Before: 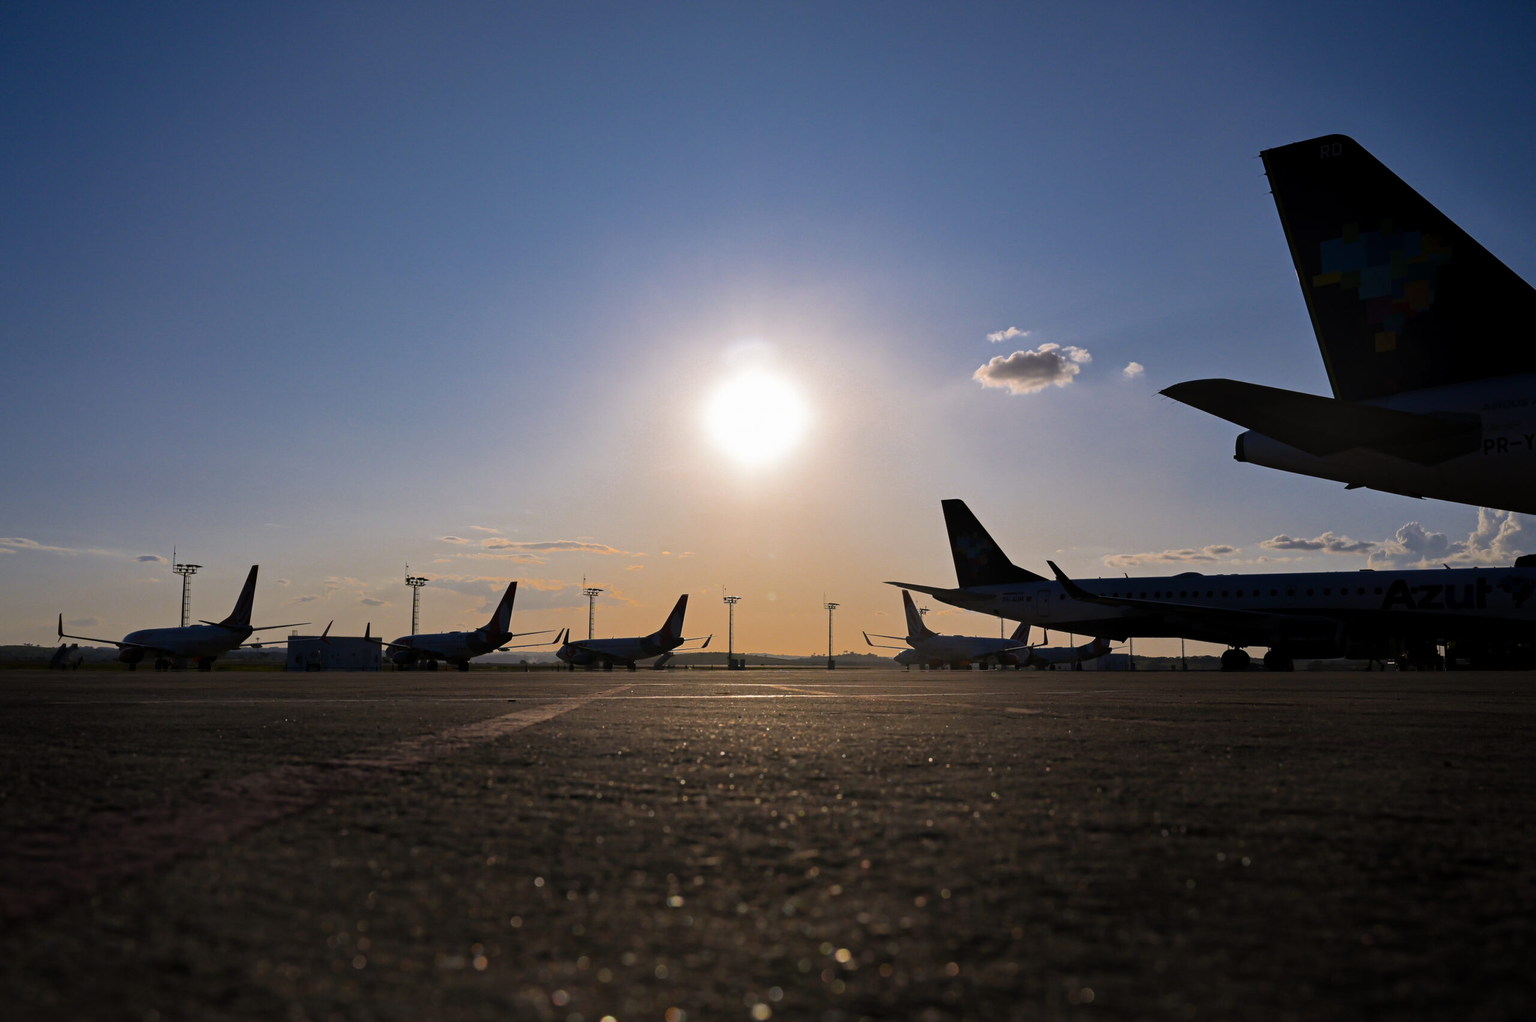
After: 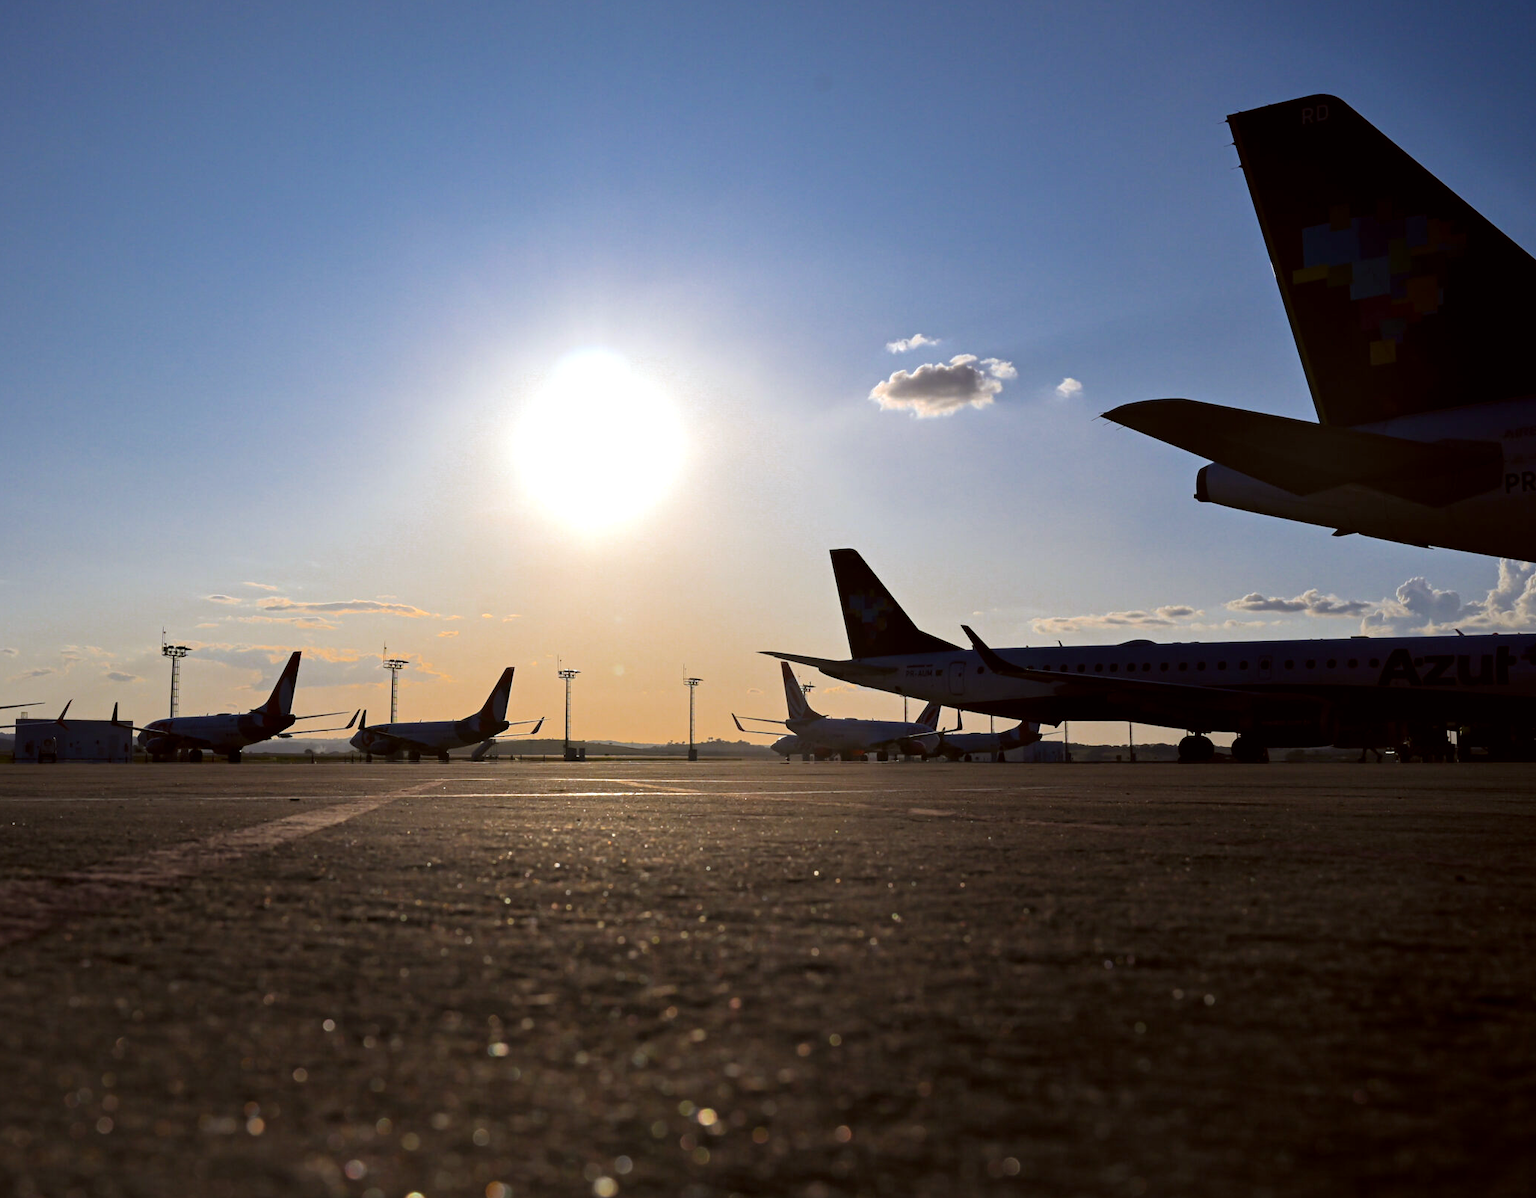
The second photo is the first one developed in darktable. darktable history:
color correction: highlights a* -4.98, highlights b* -3.76, shadows a* 3.83, shadows b* 4.08
crop and rotate: left 17.959%, top 5.771%, right 1.742%
exposure: black level correction 0.001, exposure 0.5 EV, compensate exposure bias true, compensate highlight preservation false
